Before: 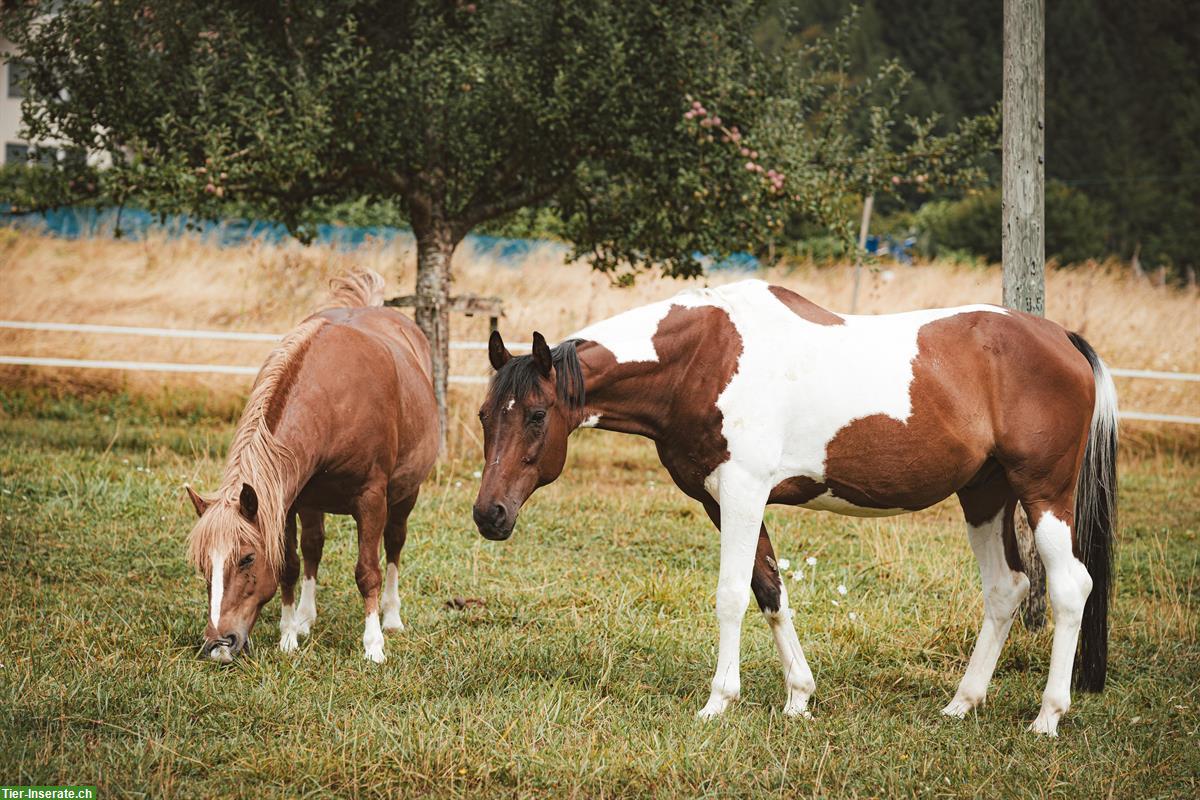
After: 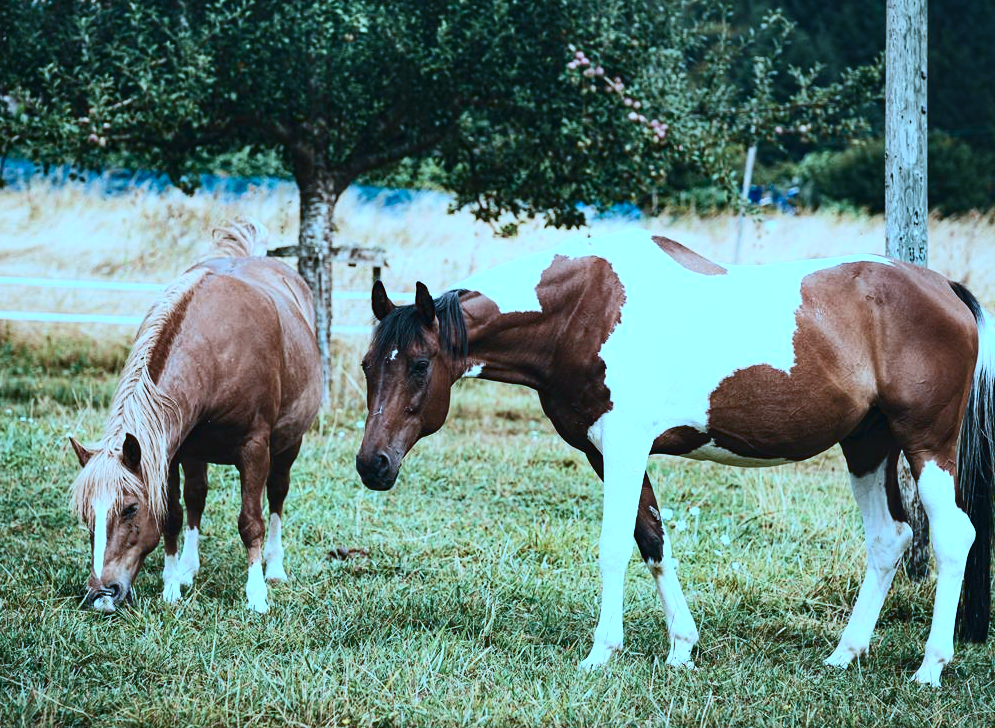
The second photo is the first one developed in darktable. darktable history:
crop: left 9.776%, top 6.292%, right 7.237%, bottom 2.599%
contrast brightness saturation: contrast 0.293
shadows and highlights: soften with gaussian
color calibration: illuminant custom, x 0.432, y 0.394, temperature 3122.21 K, saturation algorithm version 1 (2020)
